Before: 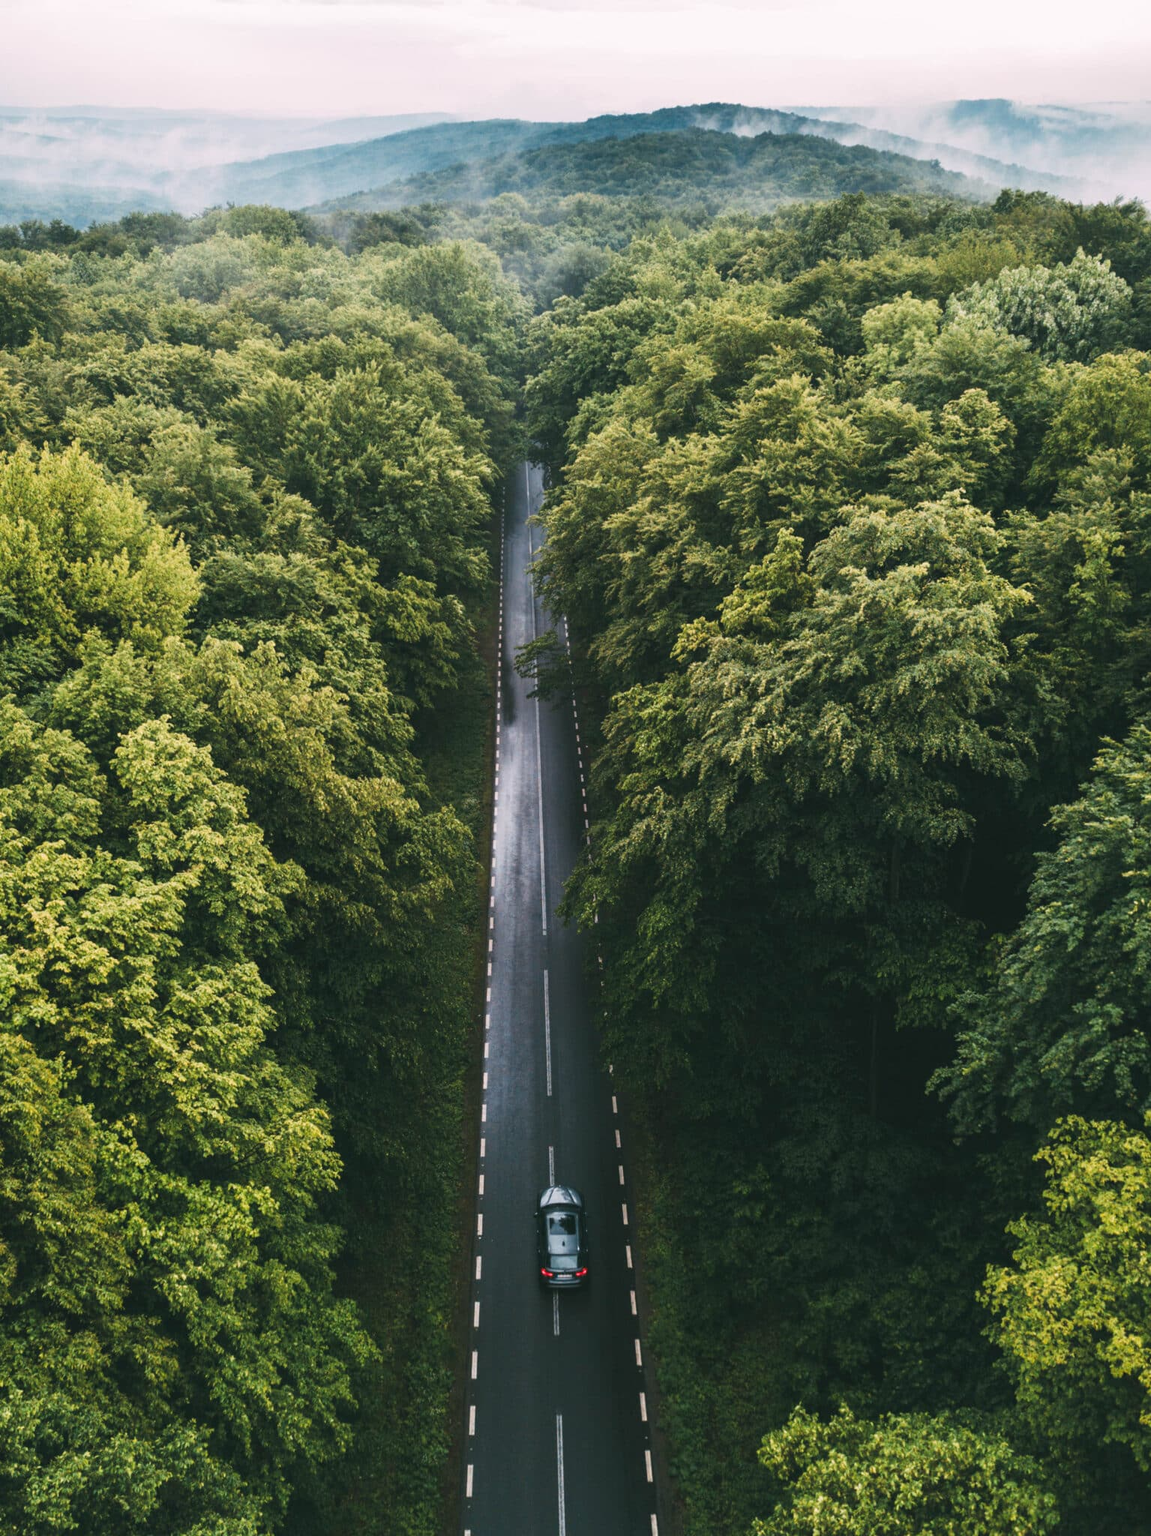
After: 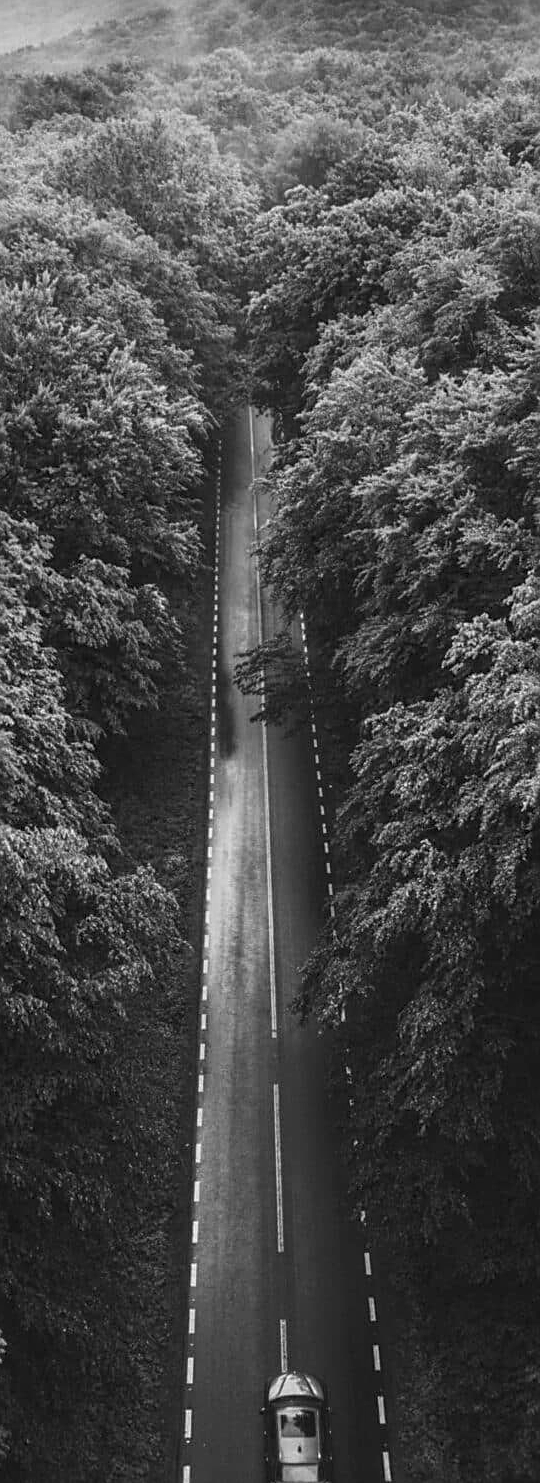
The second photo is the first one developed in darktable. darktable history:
crop and rotate: left 29.476%, top 10.214%, right 35.32%, bottom 17.333%
color calibration: output gray [0.22, 0.42, 0.37, 0], gray › normalize channels true, illuminant same as pipeline (D50), adaptation XYZ, x 0.346, y 0.359, gamut compression 0
monochrome: on, module defaults
color balance rgb: linear chroma grading › global chroma 15%, perceptual saturation grading › global saturation 30%
sharpen: on, module defaults
local contrast: on, module defaults
color contrast: green-magenta contrast 0.3, blue-yellow contrast 0.15
